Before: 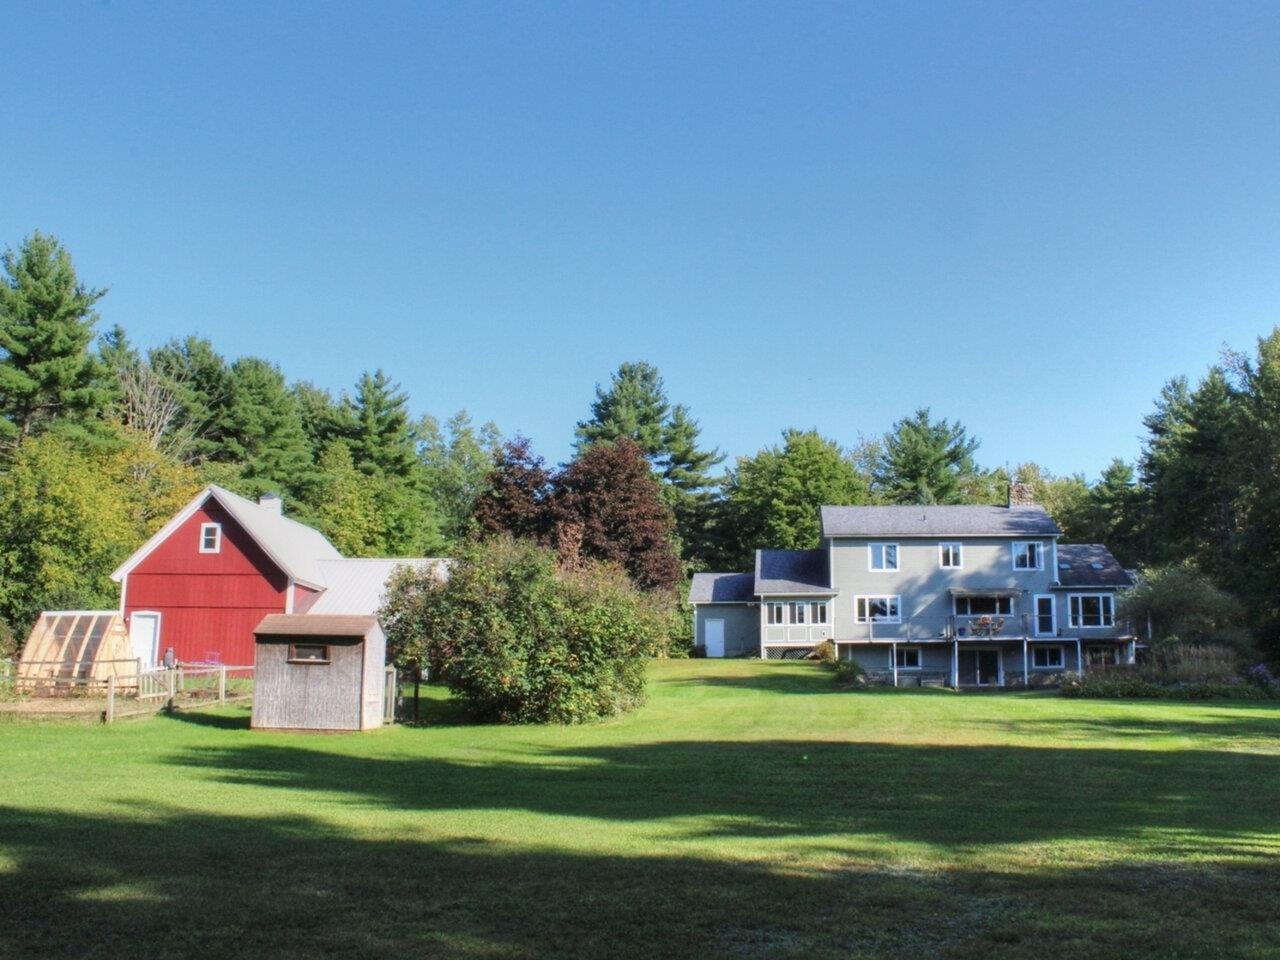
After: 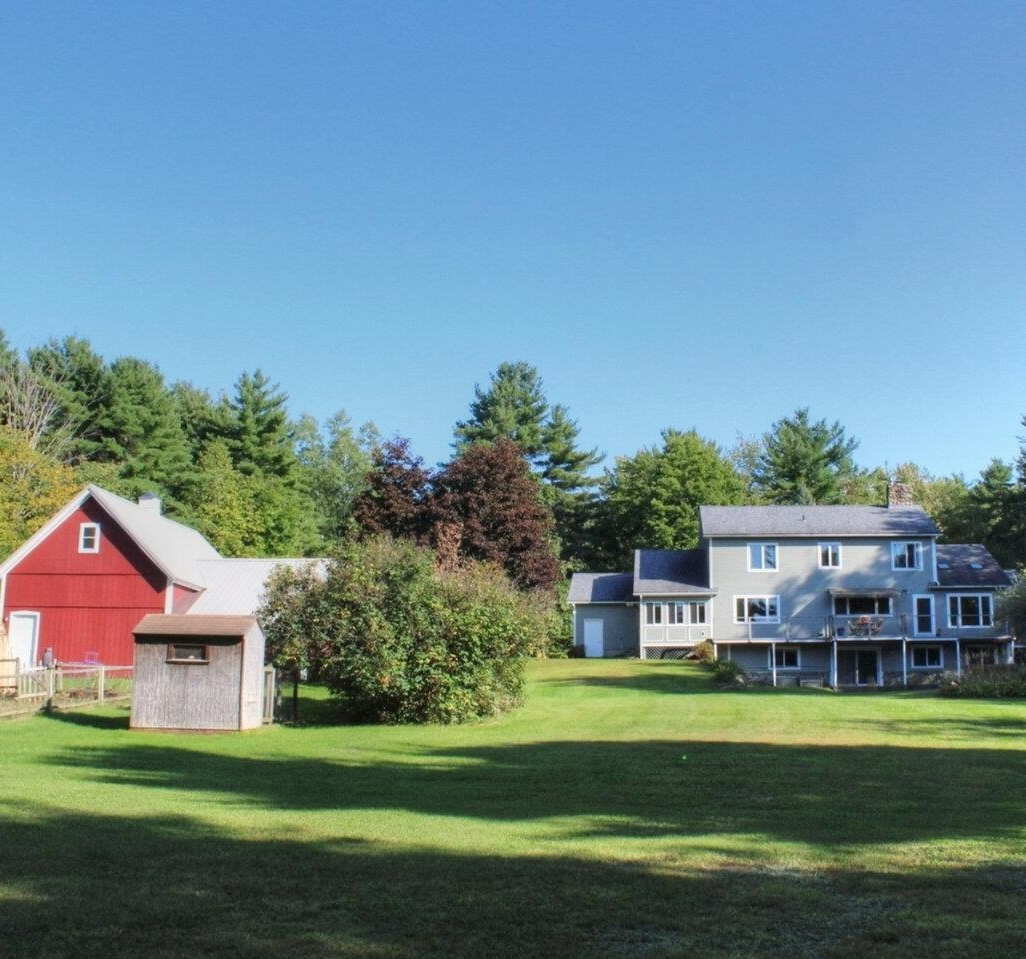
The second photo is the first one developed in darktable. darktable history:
crop and rotate: left 9.514%, right 10.259%
